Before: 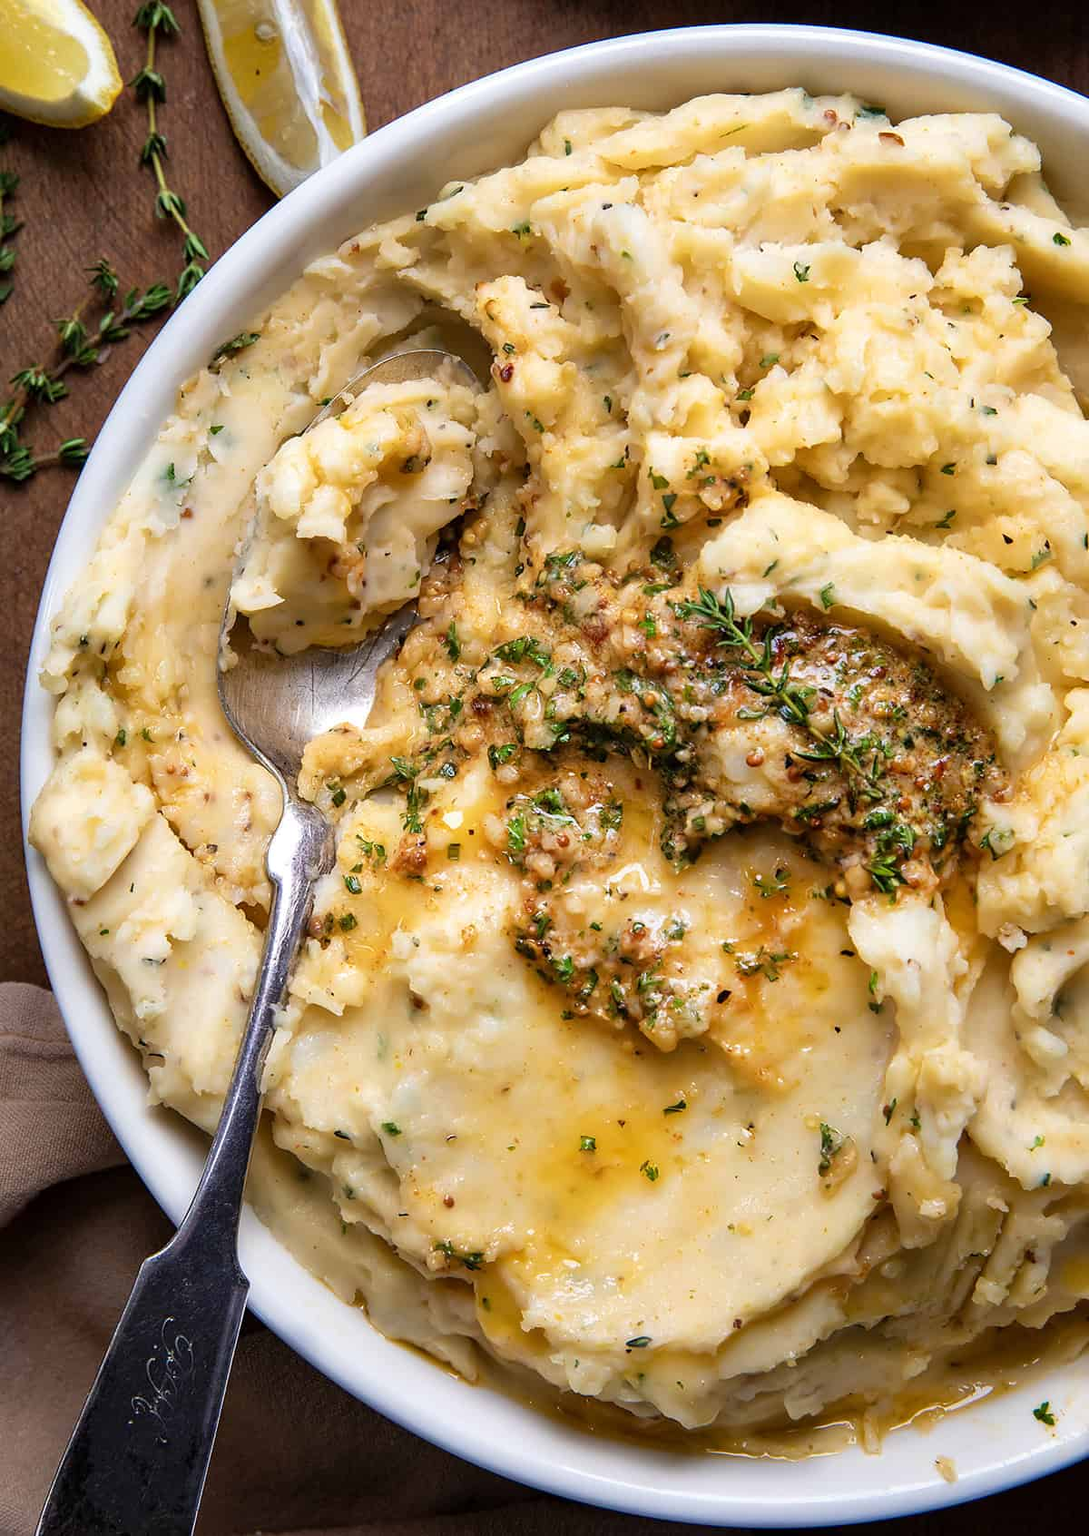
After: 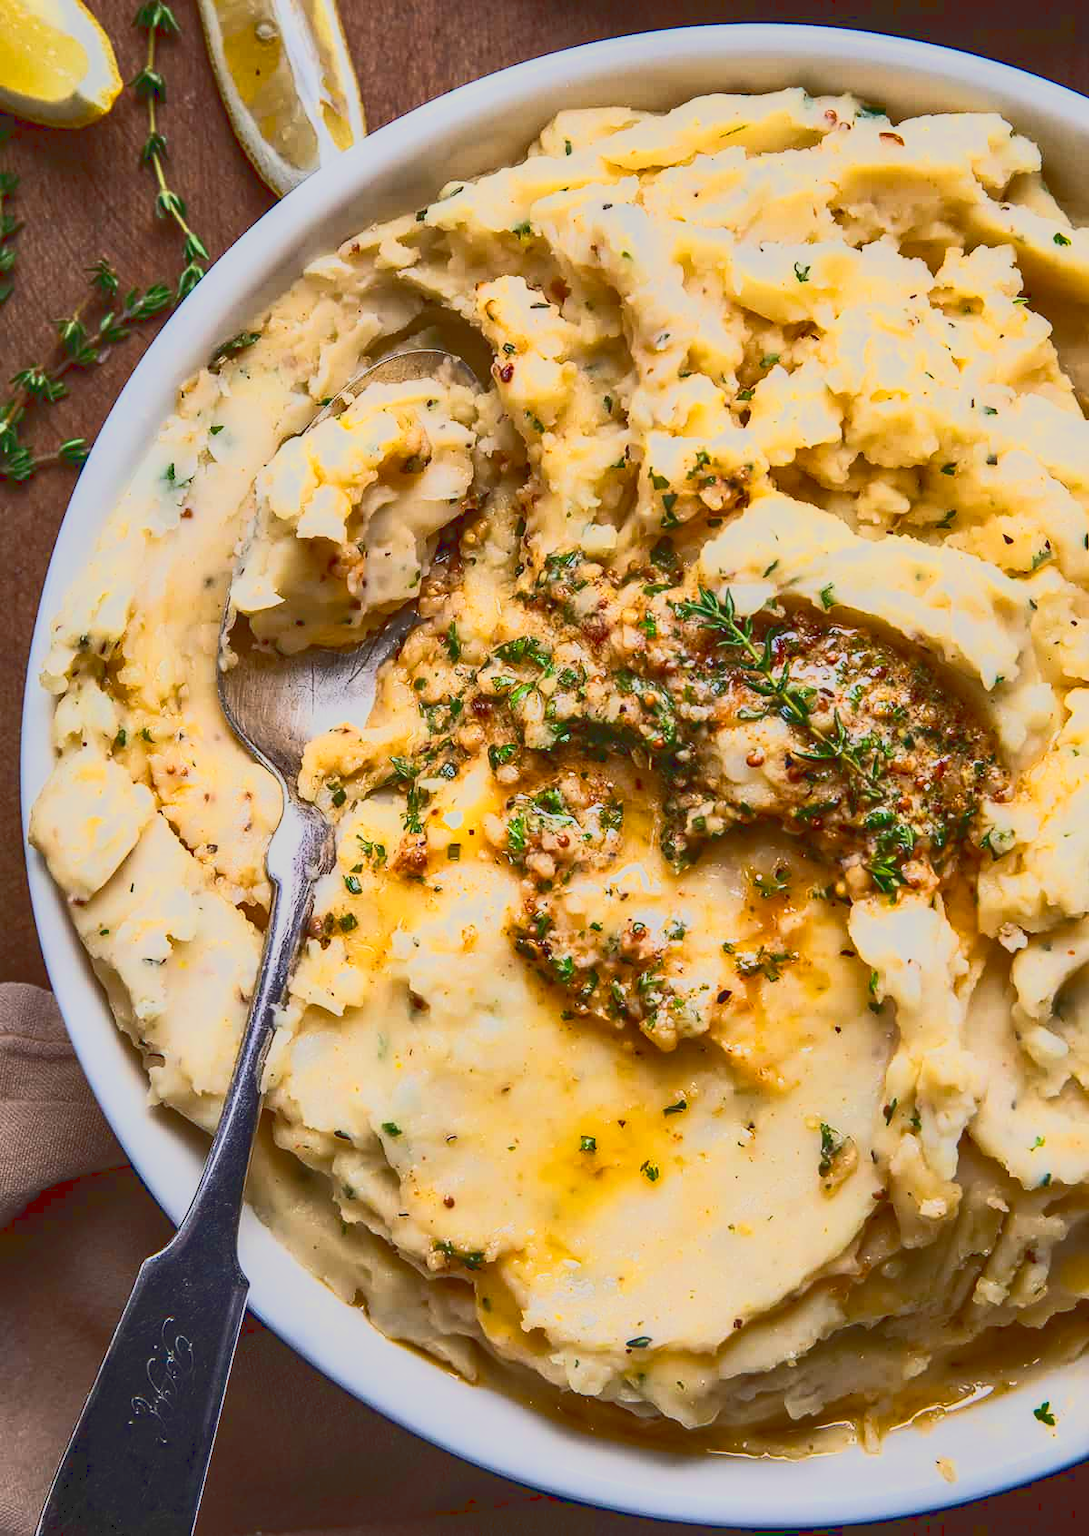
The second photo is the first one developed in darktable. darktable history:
tone curve: curves: ch0 [(0, 0.148) (0.191, 0.225) (0.39, 0.373) (0.669, 0.716) (0.847, 0.818) (1, 0.839)]
local contrast: on, module defaults
contrast brightness saturation: saturation -0.05
